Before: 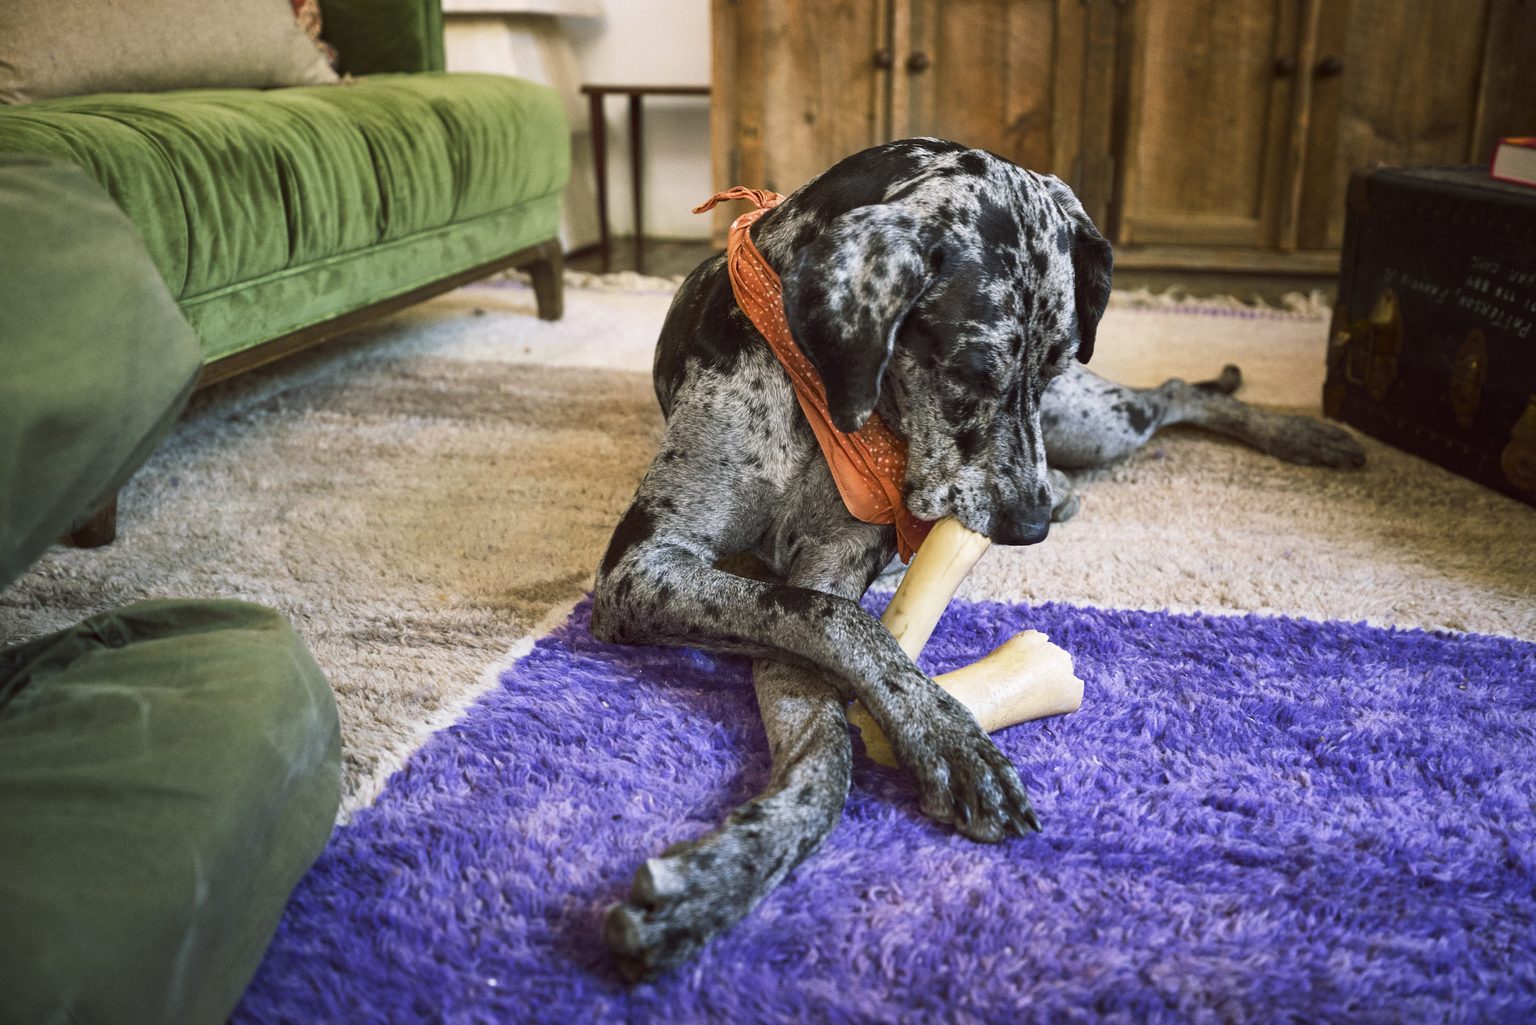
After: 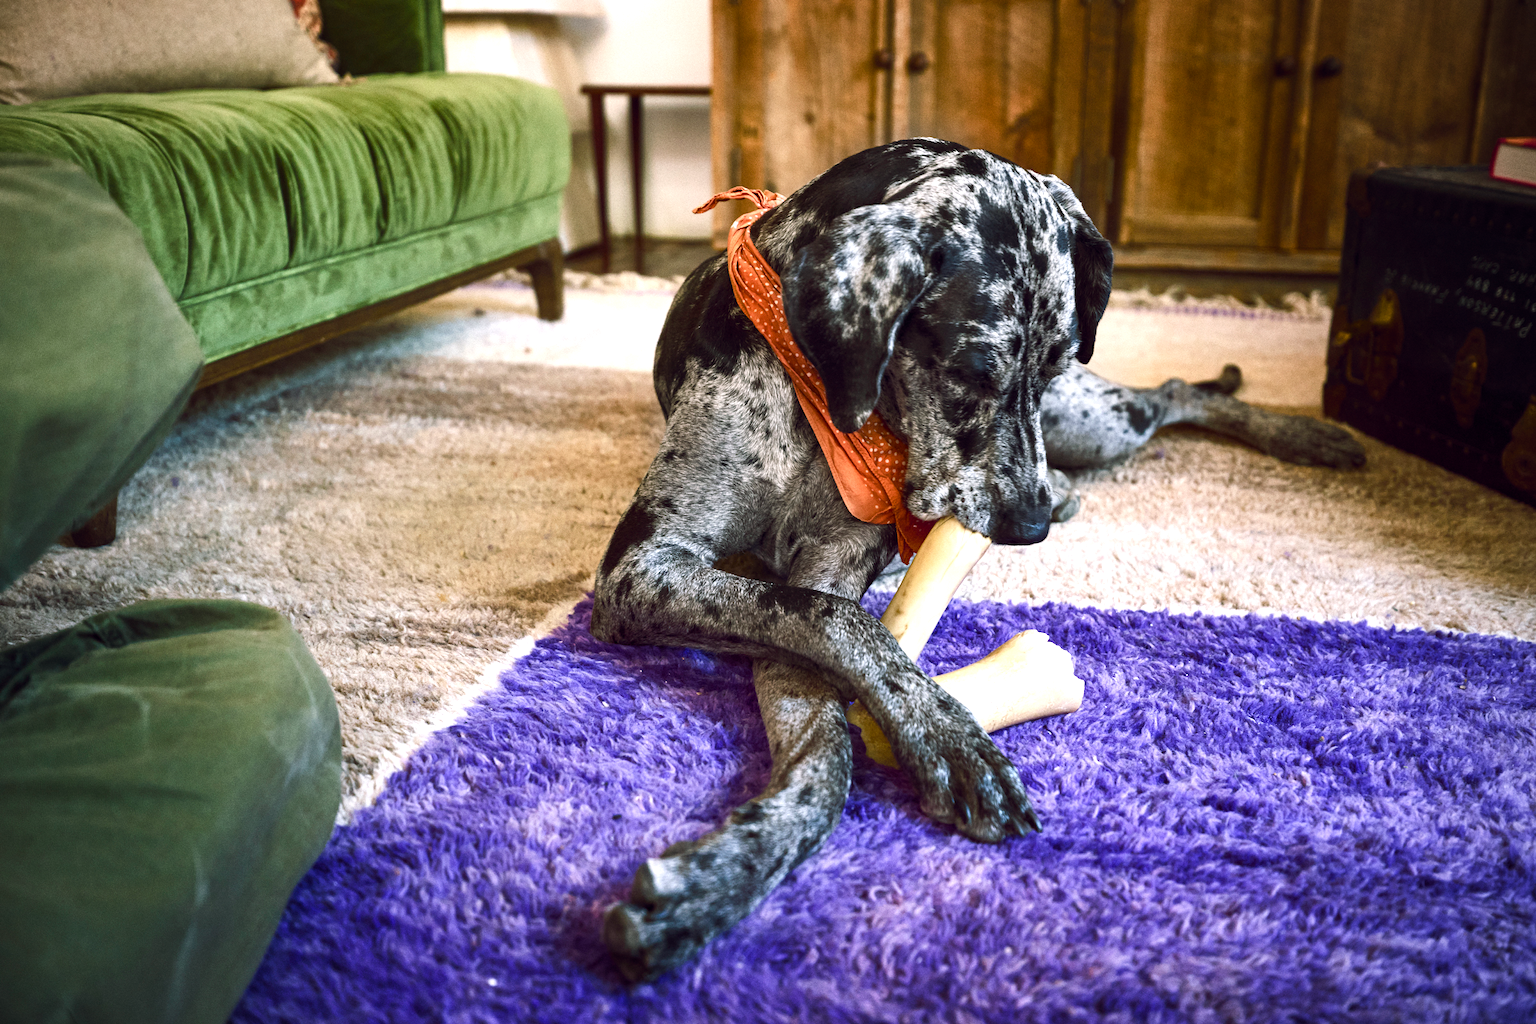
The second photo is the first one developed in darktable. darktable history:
color balance rgb: highlights gain › chroma 0.21%, highlights gain › hue 330.14°, global offset › chroma 0.055%, global offset › hue 253.62°, perceptual saturation grading › global saturation 20%, perceptual saturation grading › highlights -49.529%, perceptual saturation grading › shadows 24.672%, perceptual brilliance grading › highlights 16.047%, perceptual brilliance grading › mid-tones 6.729%, perceptual brilliance grading › shadows -15.588%, global vibrance 20%
vignetting: fall-off radius 61.12%, brightness -0.194, saturation -0.307, unbound false
